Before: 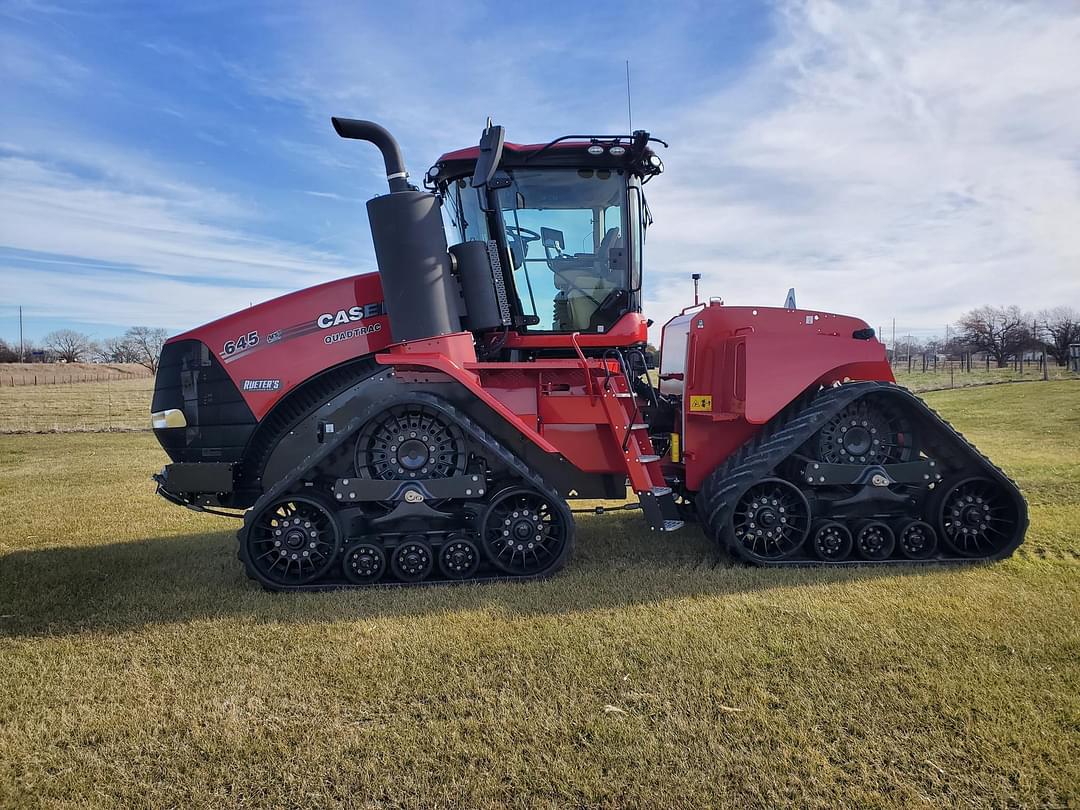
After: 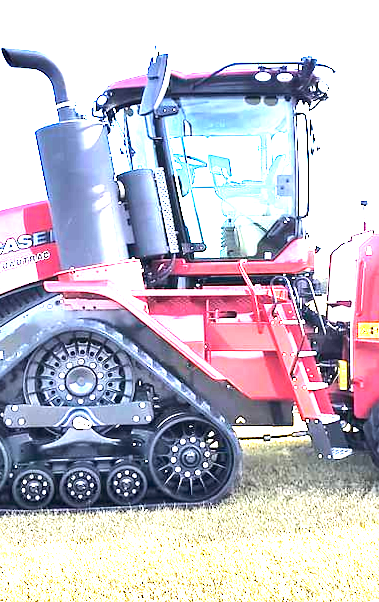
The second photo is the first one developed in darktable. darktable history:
exposure: exposure 3 EV, compensate highlight preservation false
tone equalizer: -8 EV -0.75 EV, -7 EV -0.7 EV, -6 EV -0.6 EV, -5 EV -0.4 EV, -3 EV 0.4 EV, -2 EV 0.6 EV, -1 EV 0.7 EV, +0 EV 0.75 EV, edges refinement/feathering 500, mask exposure compensation -1.57 EV, preserve details no
crop and rotate: left 29.476%, top 10.214%, right 35.32%, bottom 17.333%
rotate and perspective: lens shift (horizontal) -0.055, automatic cropping off
